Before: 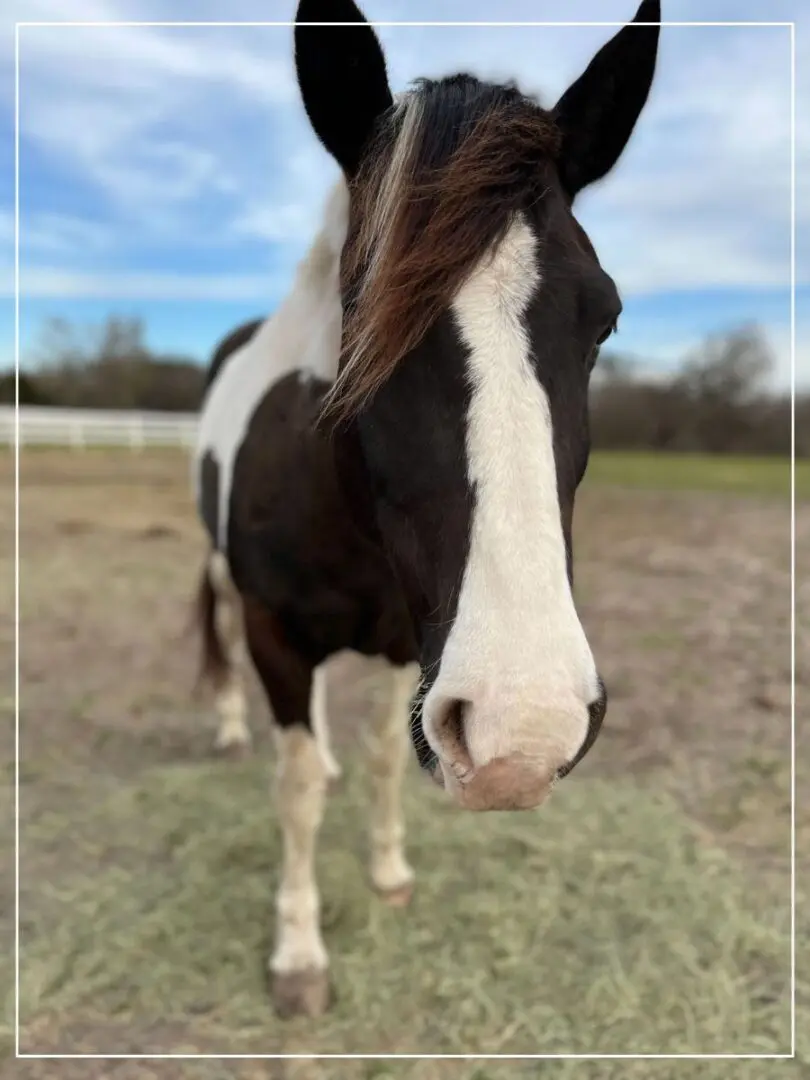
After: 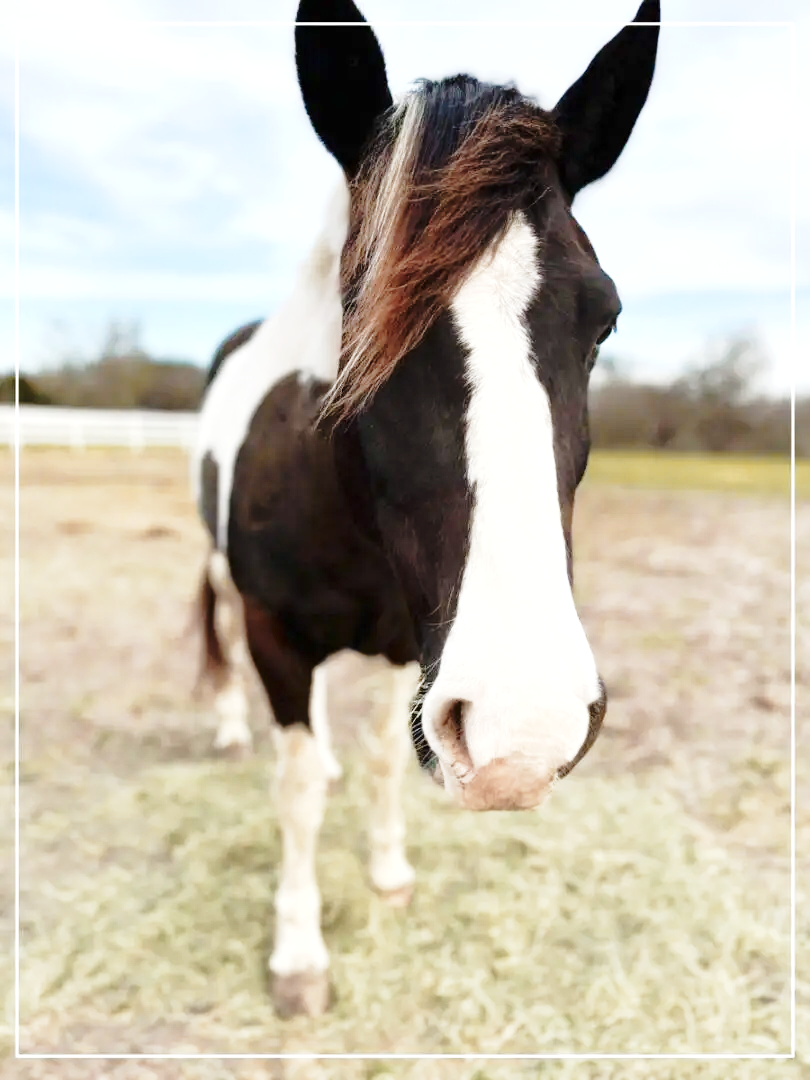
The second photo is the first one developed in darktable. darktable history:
shadows and highlights: shadows -20, white point adjustment -2, highlights -35
base curve: curves: ch0 [(0, 0) (0.028, 0.03) (0.121, 0.232) (0.46, 0.748) (0.859, 0.968) (1, 1)], preserve colors none
color zones: curves: ch1 [(0, 0.455) (0.063, 0.455) (0.286, 0.495) (0.429, 0.5) (0.571, 0.5) (0.714, 0.5) (0.857, 0.5) (1, 0.455)]; ch2 [(0, 0.532) (0.063, 0.521) (0.233, 0.447) (0.429, 0.489) (0.571, 0.5) (0.714, 0.5) (0.857, 0.5) (1, 0.532)]
exposure: black level correction 0, exposure 1 EV, compensate exposure bias true, compensate highlight preservation false
